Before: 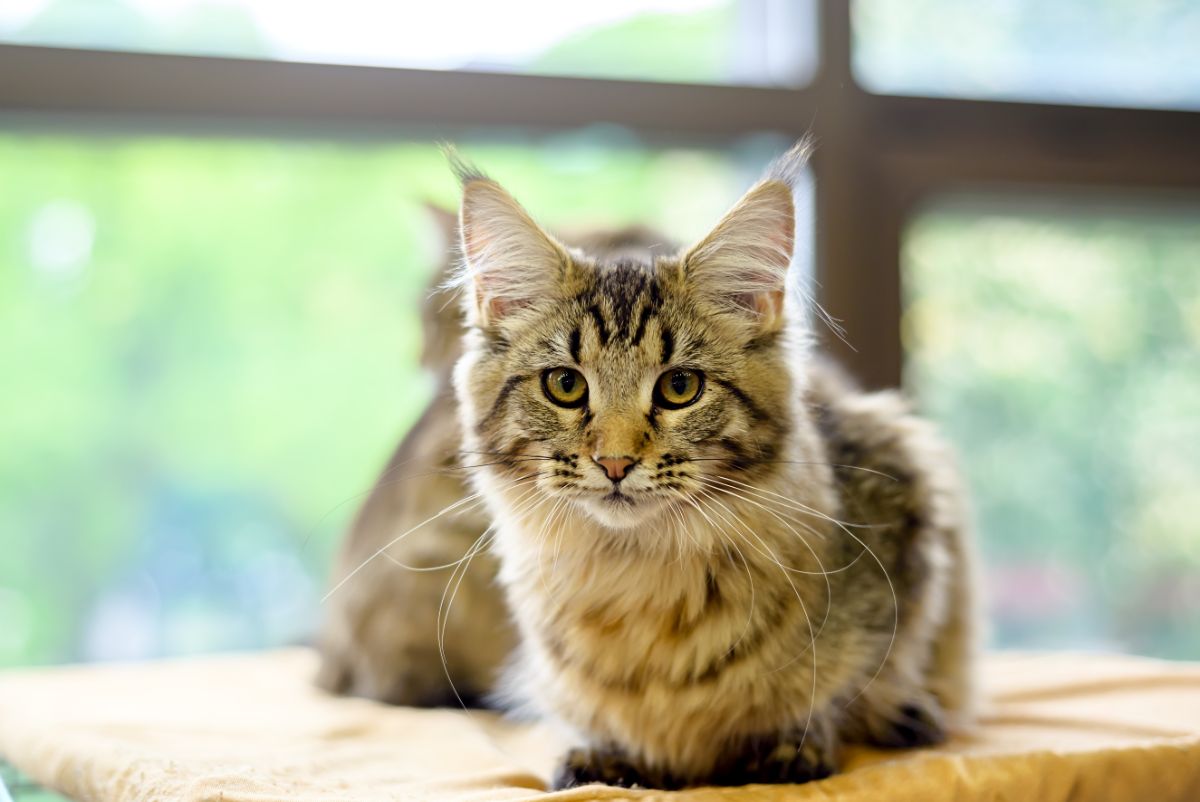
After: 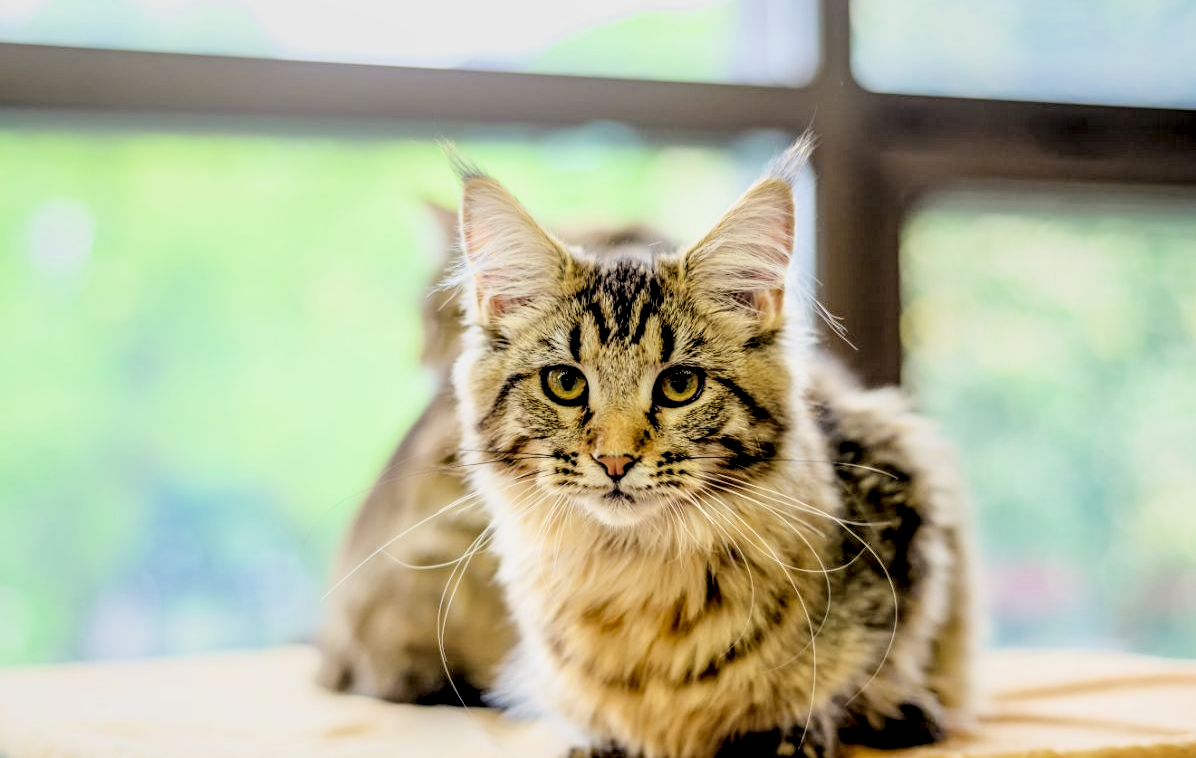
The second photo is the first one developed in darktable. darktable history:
filmic rgb: black relative exposure -6.15 EV, white relative exposure 6.97 EV, hardness 2.28, color science v6 (2022)
local contrast: highlights 9%, shadows 39%, detail 183%, midtone range 0.466
crop: top 0.325%, right 0.259%, bottom 5.062%
tone equalizer: -8 EV -1.08 EV, -7 EV -0.972 EV, -6 EV -0.875 EV, -5 EV -0.608 EV, -3 EV 0.544 EV, -2 EV 0.874 EV, -1 EV 0.999 EV, +0 EV 1.06 EV
